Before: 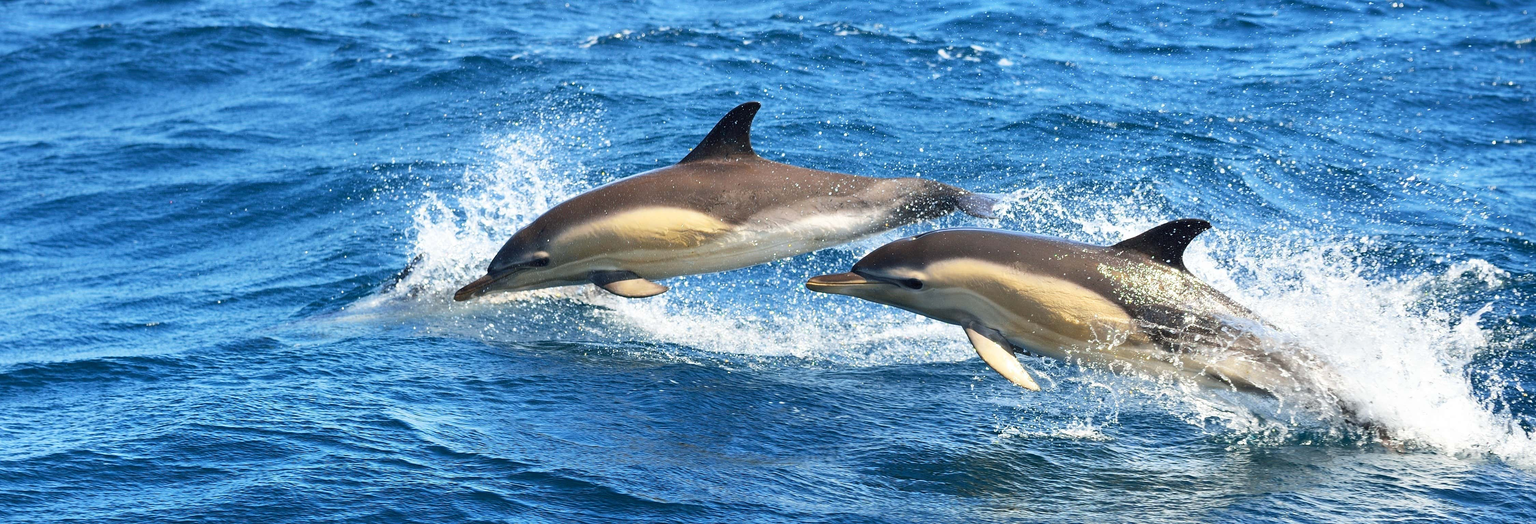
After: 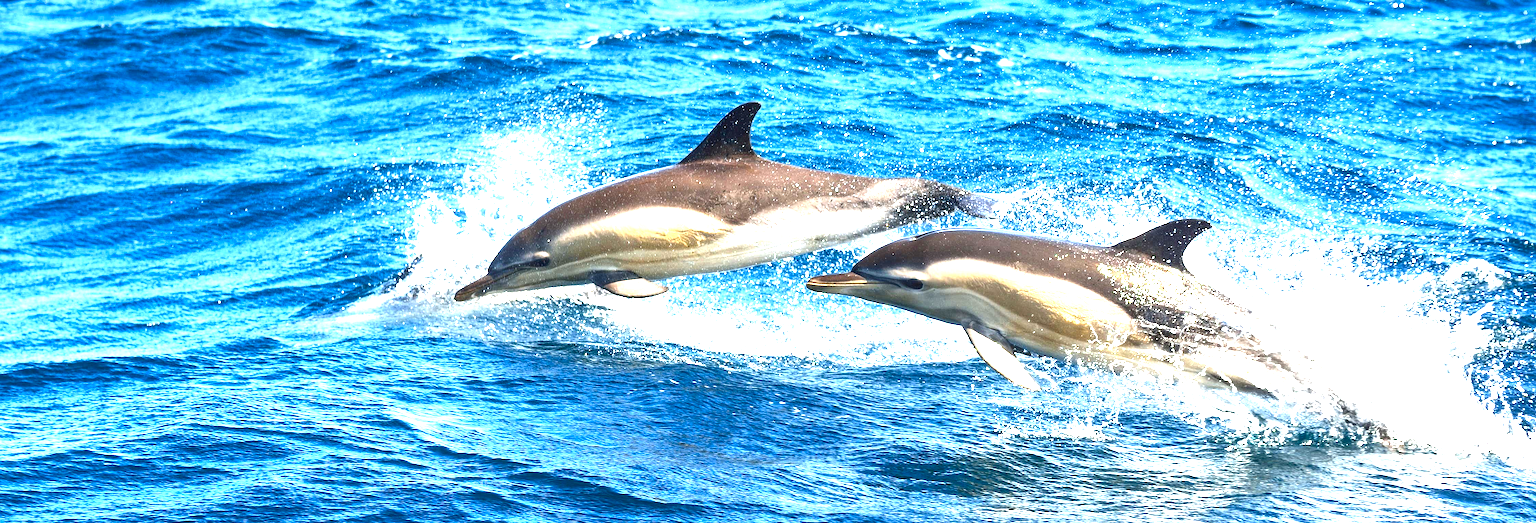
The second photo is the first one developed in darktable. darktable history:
exposure: black level correction 0, exposure 1.384 EV, compensate highlight preservation false
contrast brightness saturation: brightness -0.202, saturation 0.081
local contrast: on, module defaults
